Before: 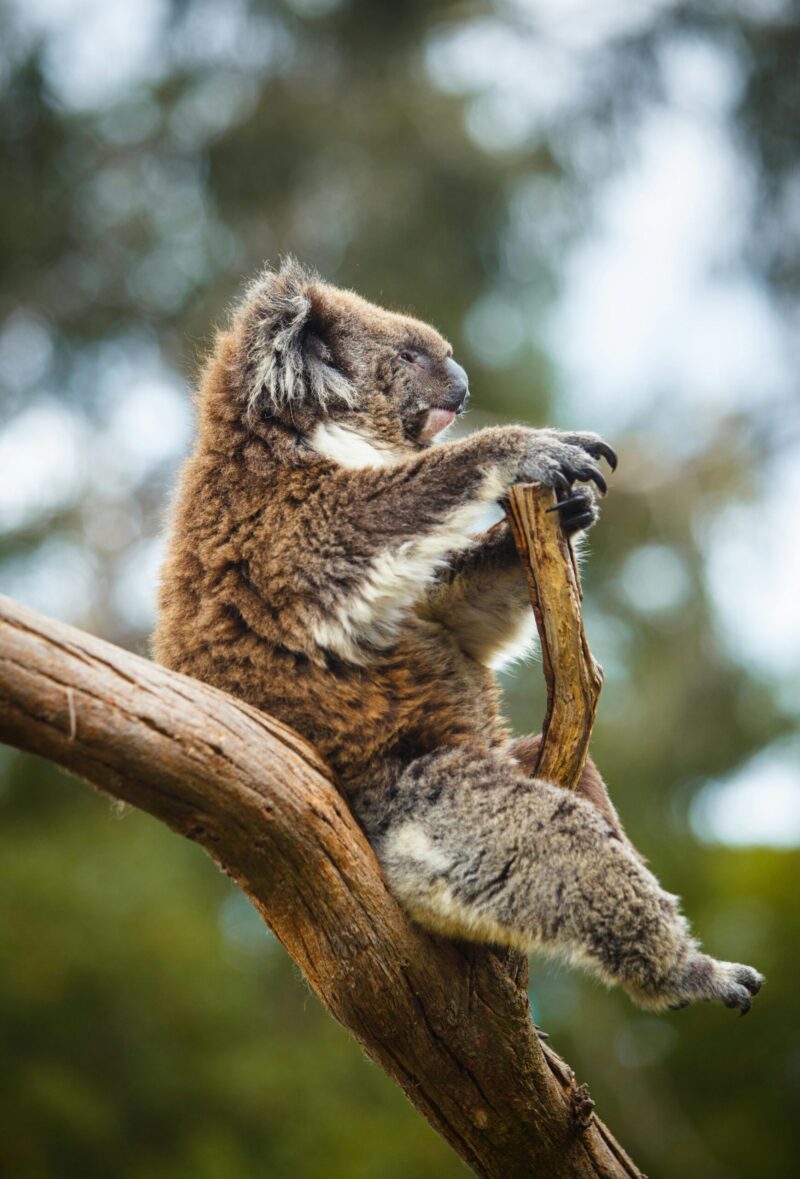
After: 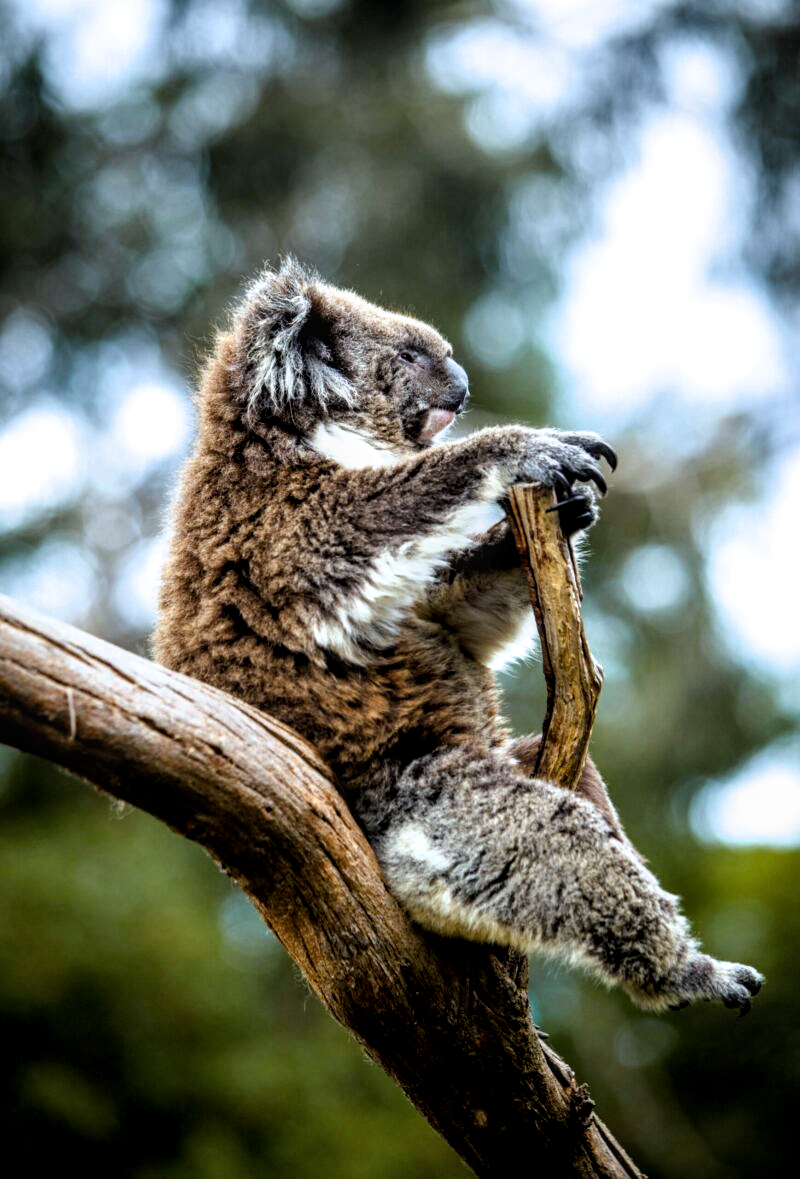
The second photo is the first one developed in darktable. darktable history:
exposure: black level correction 0.011, compensate highlight preservation false
filmic rgb: black relative exposure -8.31 EV, white relative exposure 2.2 EV, target white luminance 99.93%, hardness 7.18, latitude 75.09%, contrast 1.321, highlights saturation mix -2.93%, shadows ↔ highlights balance 30.69%
local contrast: on, module defaults
color calibration: x 0.37, y 0.382, temperature 4316.78 K
